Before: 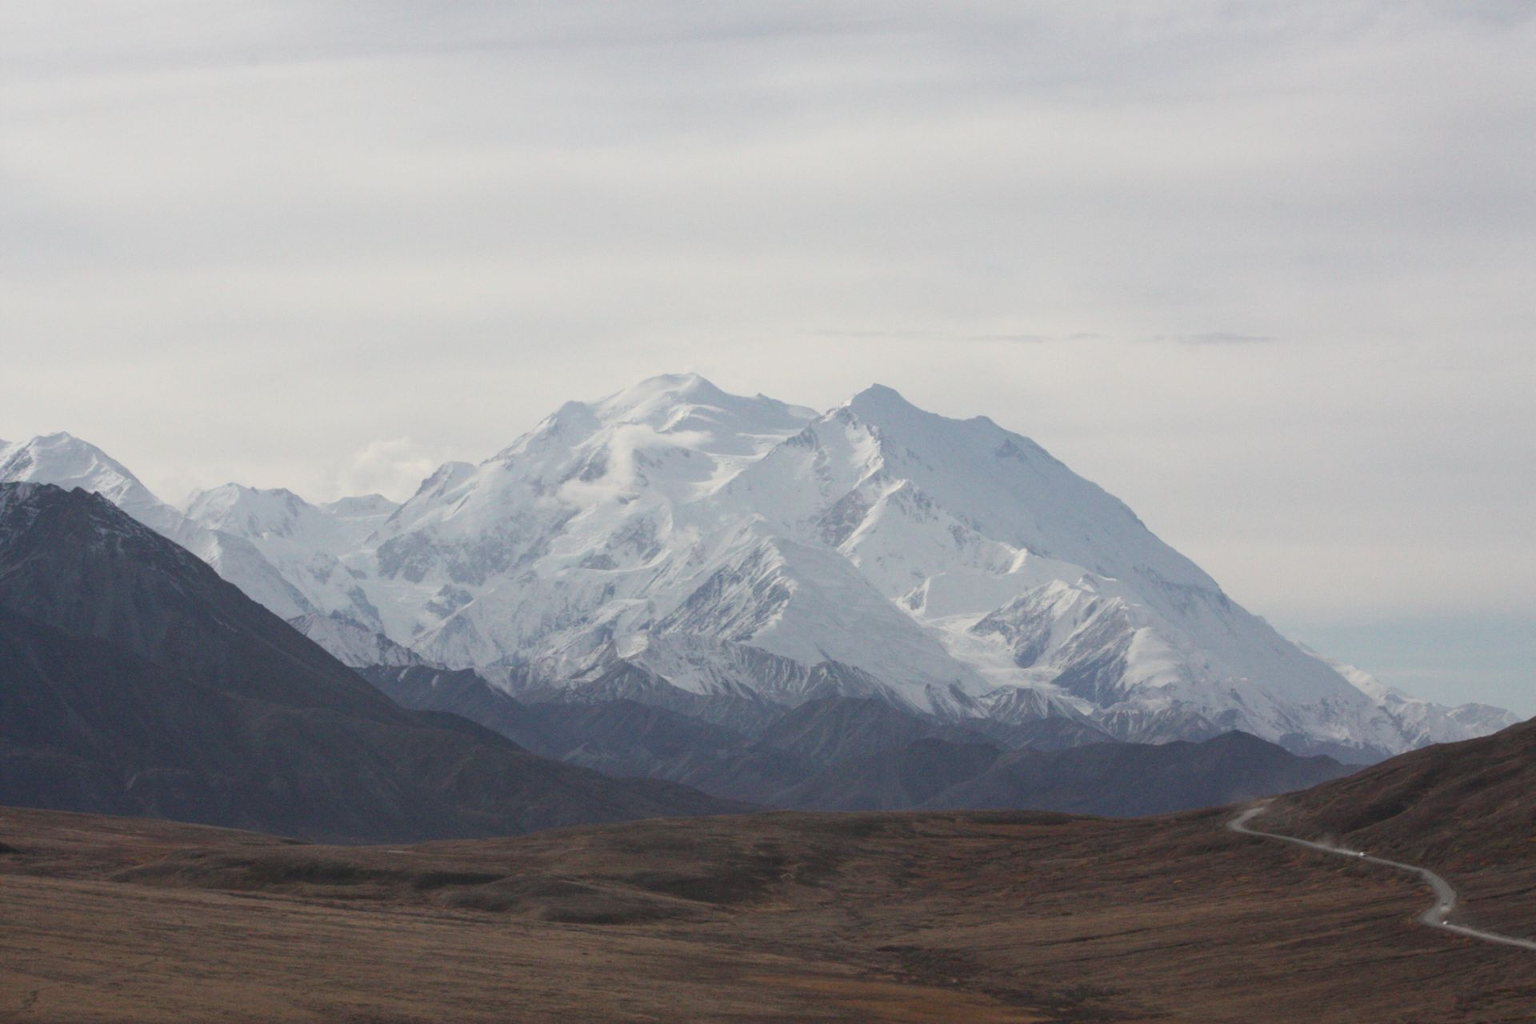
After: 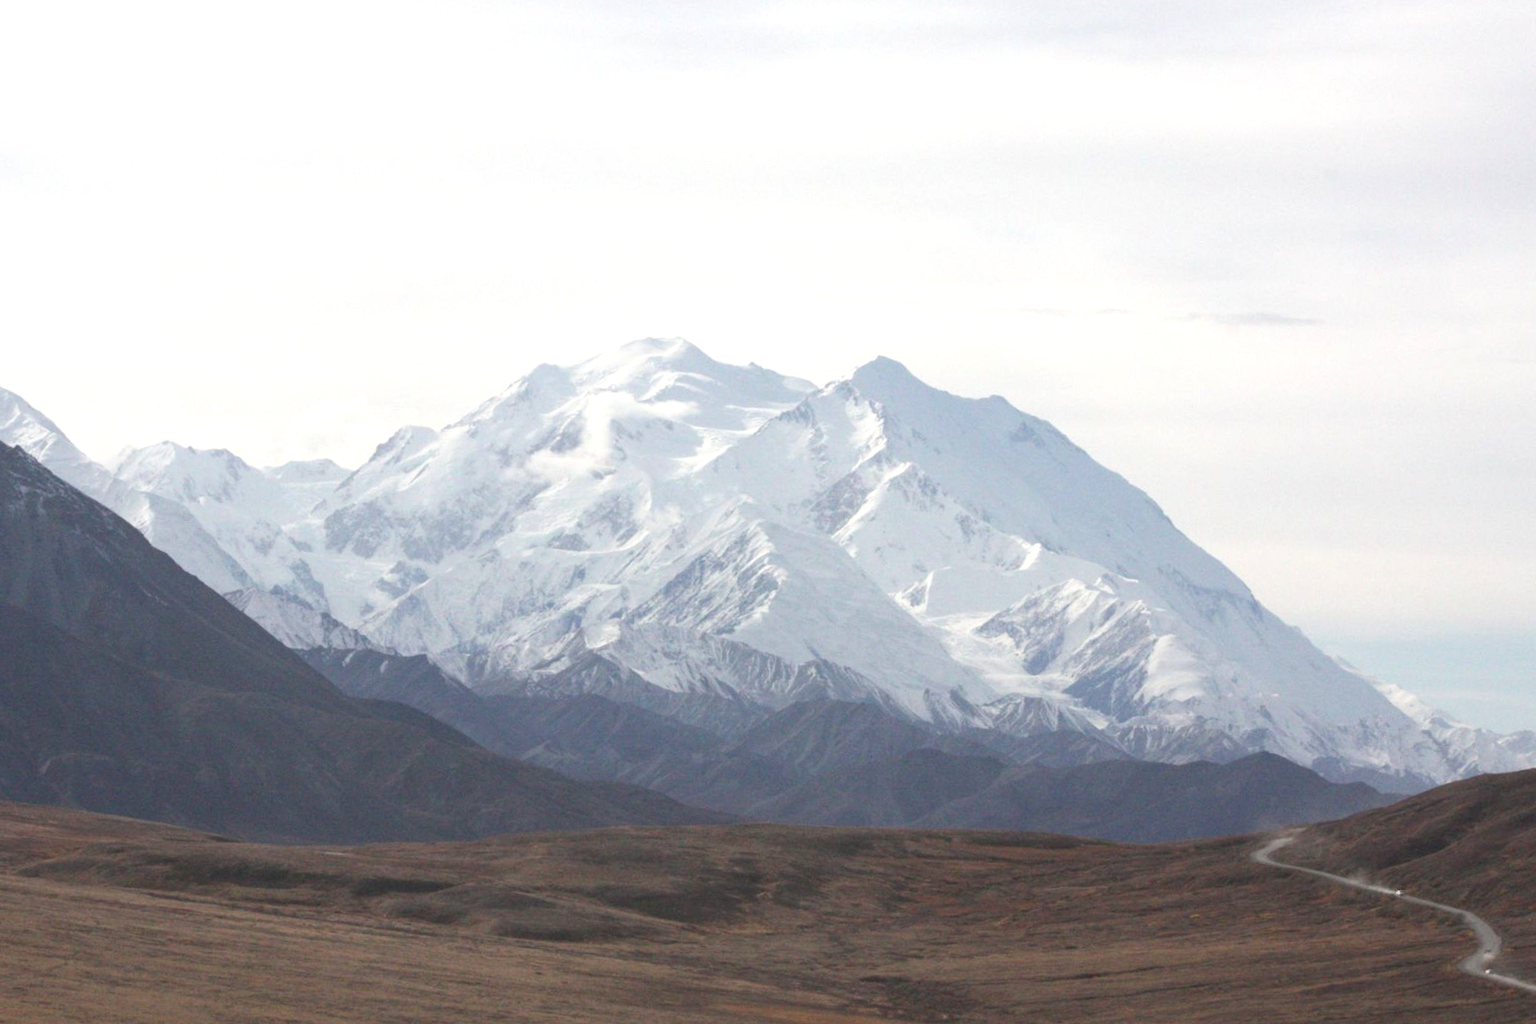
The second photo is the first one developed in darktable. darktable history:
exposure: black level correction 0, exposure 0.7 EV, compensate highlight preservation false
crop and rotate: angle -1.96°, left 3.097%, top 4.154%, right 1.586%, bottom 0.529%
